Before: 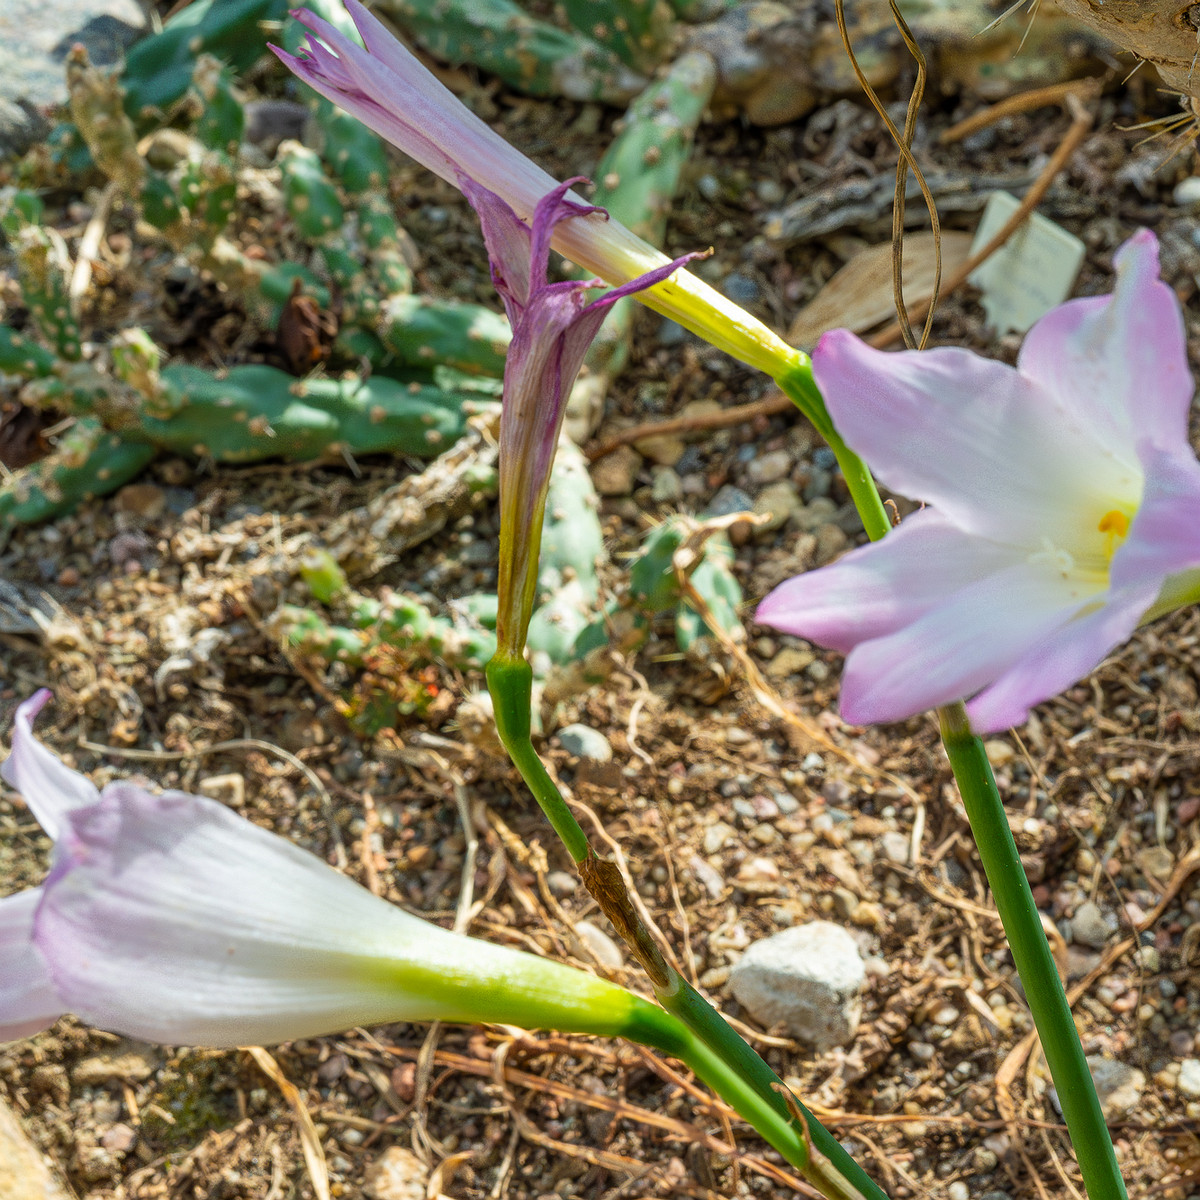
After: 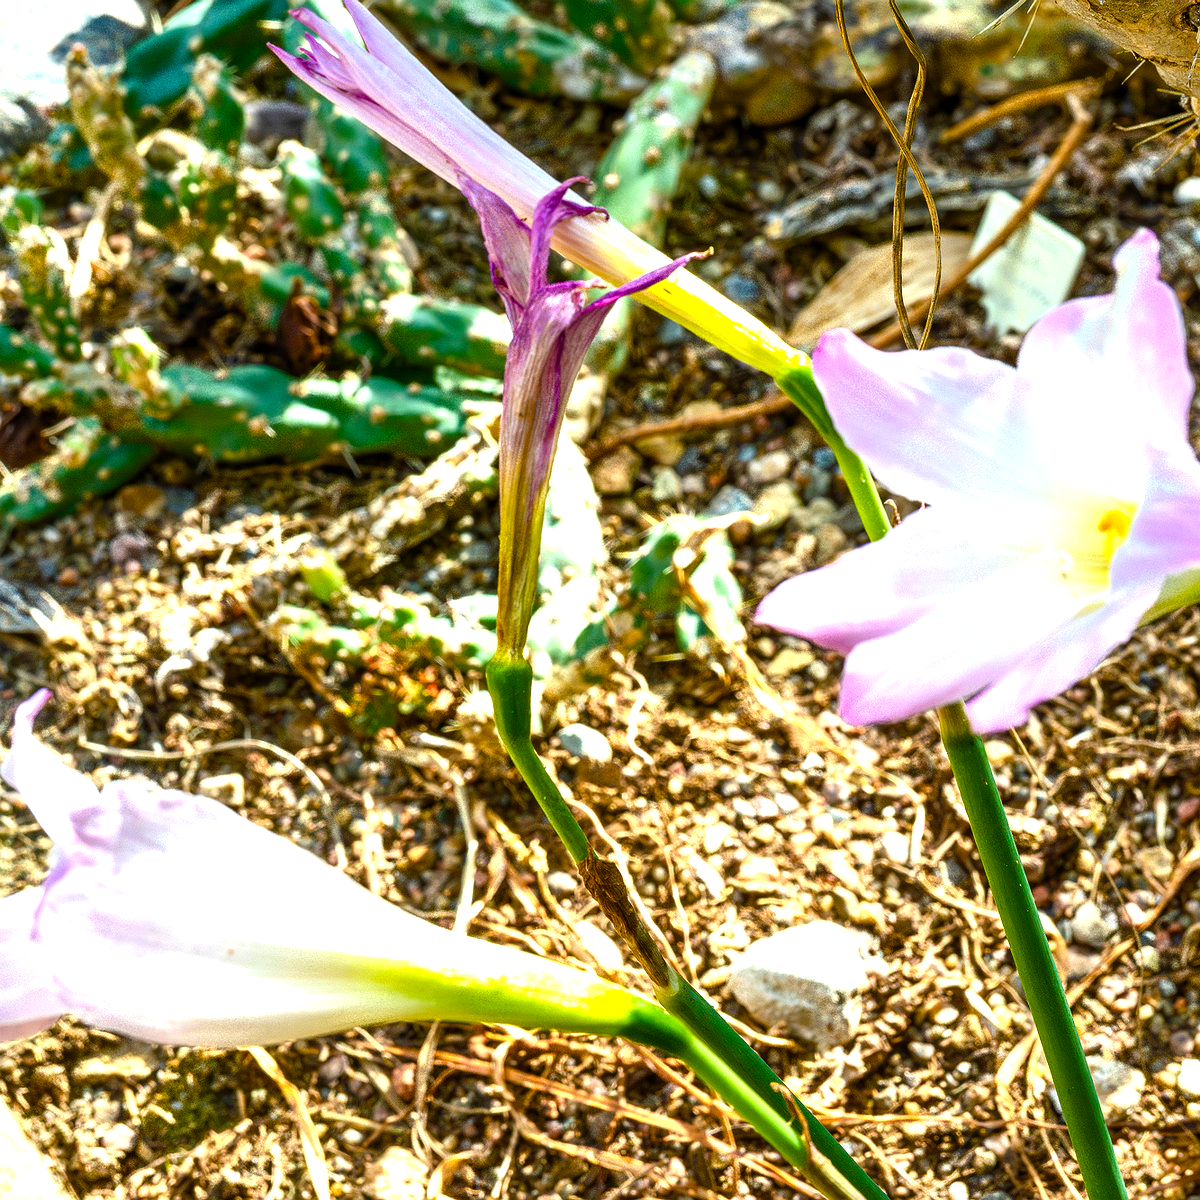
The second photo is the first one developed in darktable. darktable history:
tone equalizer: -8 EV -0.75 EV, -7 EV -0.7 EV, -6 EV -0.6 EV, -5 EV -0.4 EV, -3 EV 0.4 EV, -2 EV 0.6 EV, -1 EV 0.7 EV, +0 EV 0.75 EV, edges refinement/feathering 500, mask exposure compensation -1.57 EV, preserve details no
color balance rgb: linear chroma grading › shadows -2.2%, linear chroma grading › highlights -15%, linear chroma grading › global chroma -10%, linear chroma grading › mid-tones -10%, perceptual saturation grading › global saturation 45%, perceptual saturation grading › highlights -50%, perceptual saturation grading › shadows 30%, perceptual brilliance grading › global brilliance 18%, global vibrance 45%
